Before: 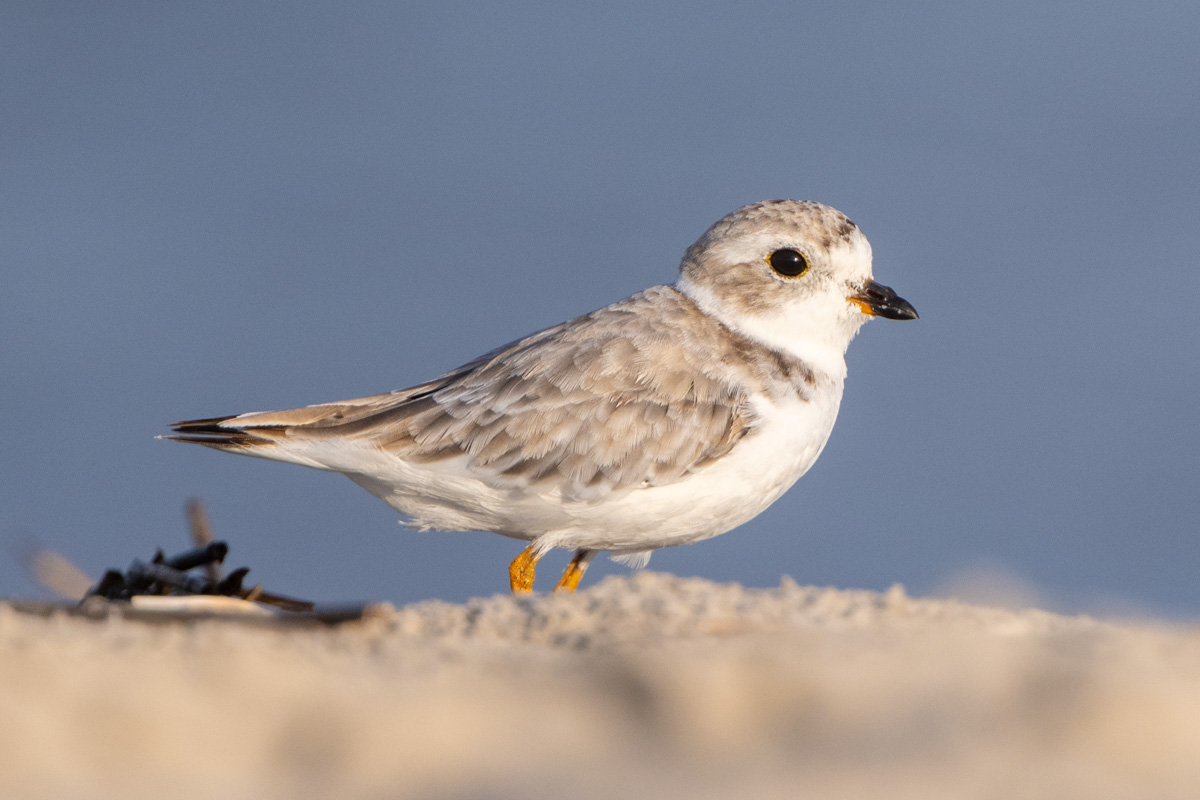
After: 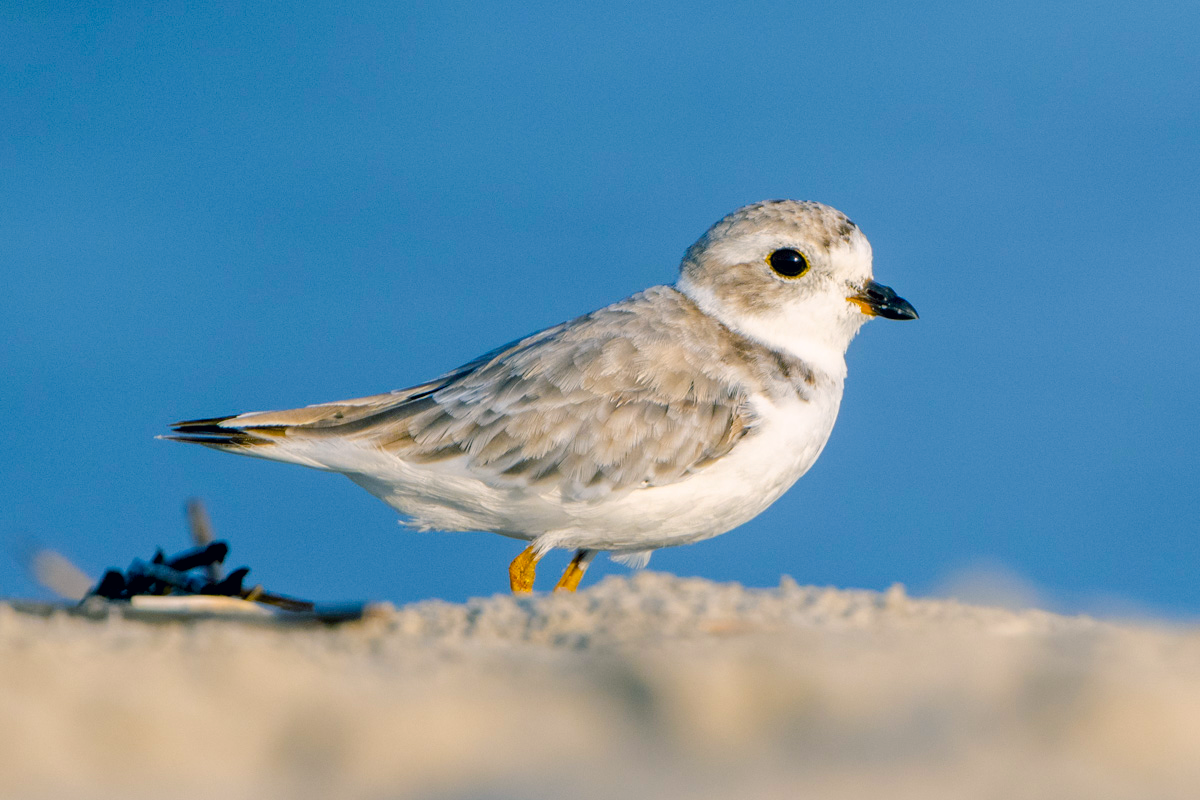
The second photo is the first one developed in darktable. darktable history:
color correction: highlights a* 0.51, highlights b* 2.69, shadows a* -1.2, shadows b* -4.73
color balance rgb: shadows lift › chroma 2.042%, shadows lift › hue 184.91°, power › luminance -7.764%, power › chroma 2.276%, power › hue 219.06°, global offset › luminance -0.845%, linear chroma grading › global chroma 14.998%, perceptual saturation grading › global saturation 27.005%, perceptual saturation grading › highlights -28.922%, perceptual saturation grading › mid-tones 15.142%, perceptual saturation grading › shadows 33.813%, perceptual brilliance grading › mid-tones 10.649%, perceptual brilliance grading › shadows 14.502%, global vibrance 20%
shadows and highlights: shadows 19.94, highlights -20.27, soften with gaussian
